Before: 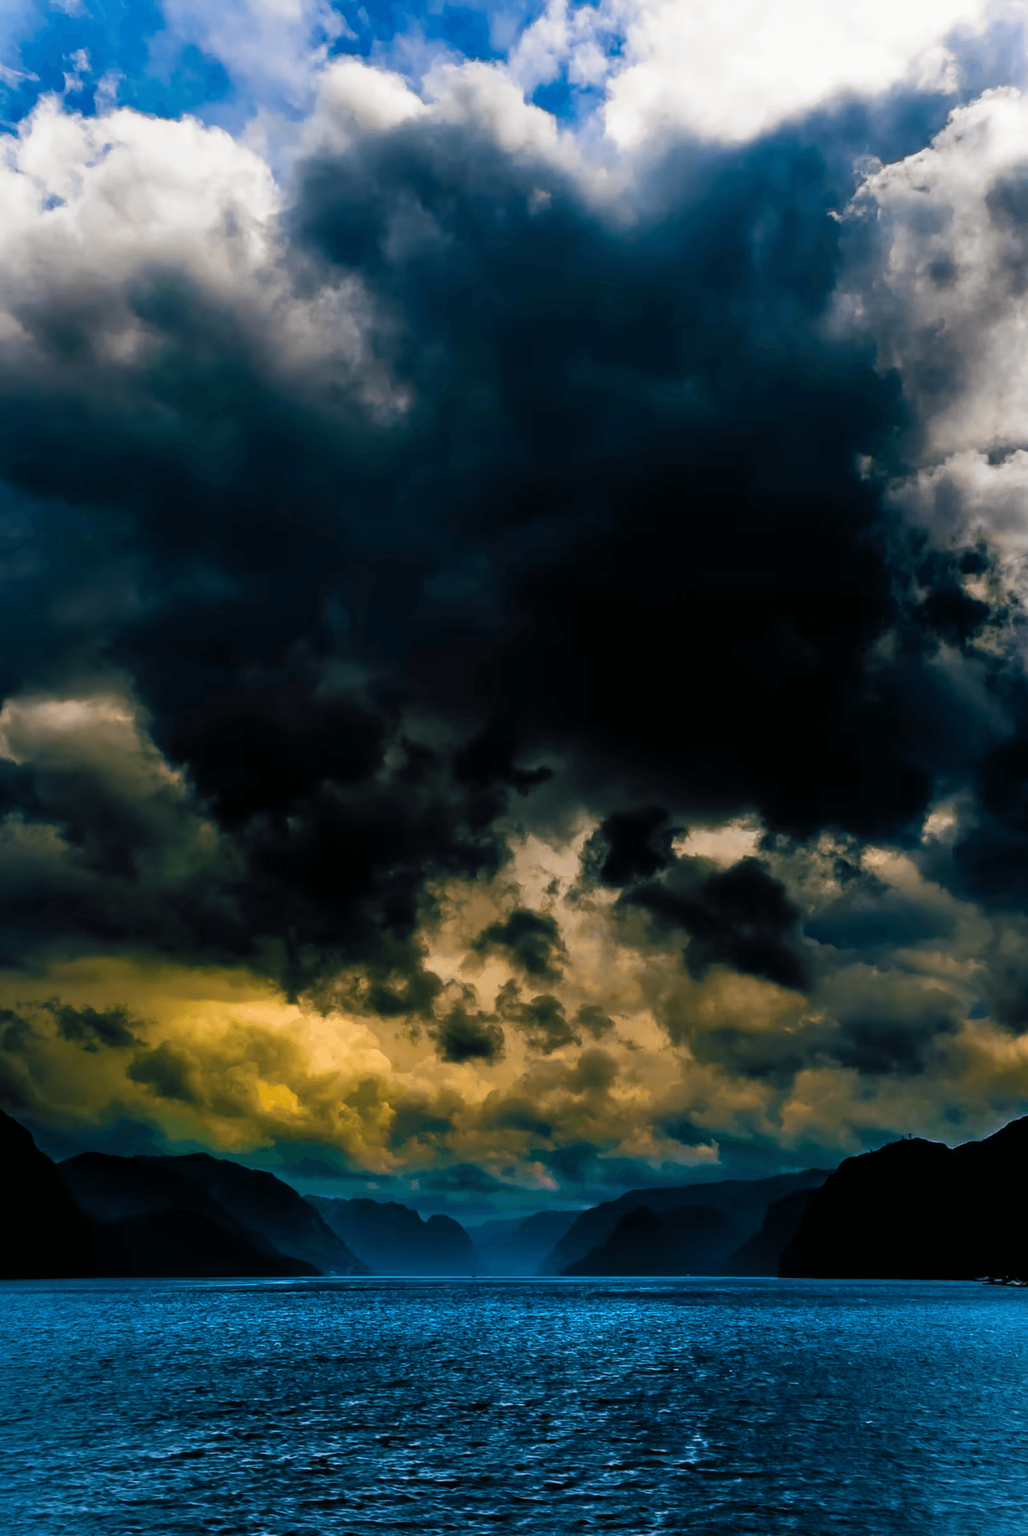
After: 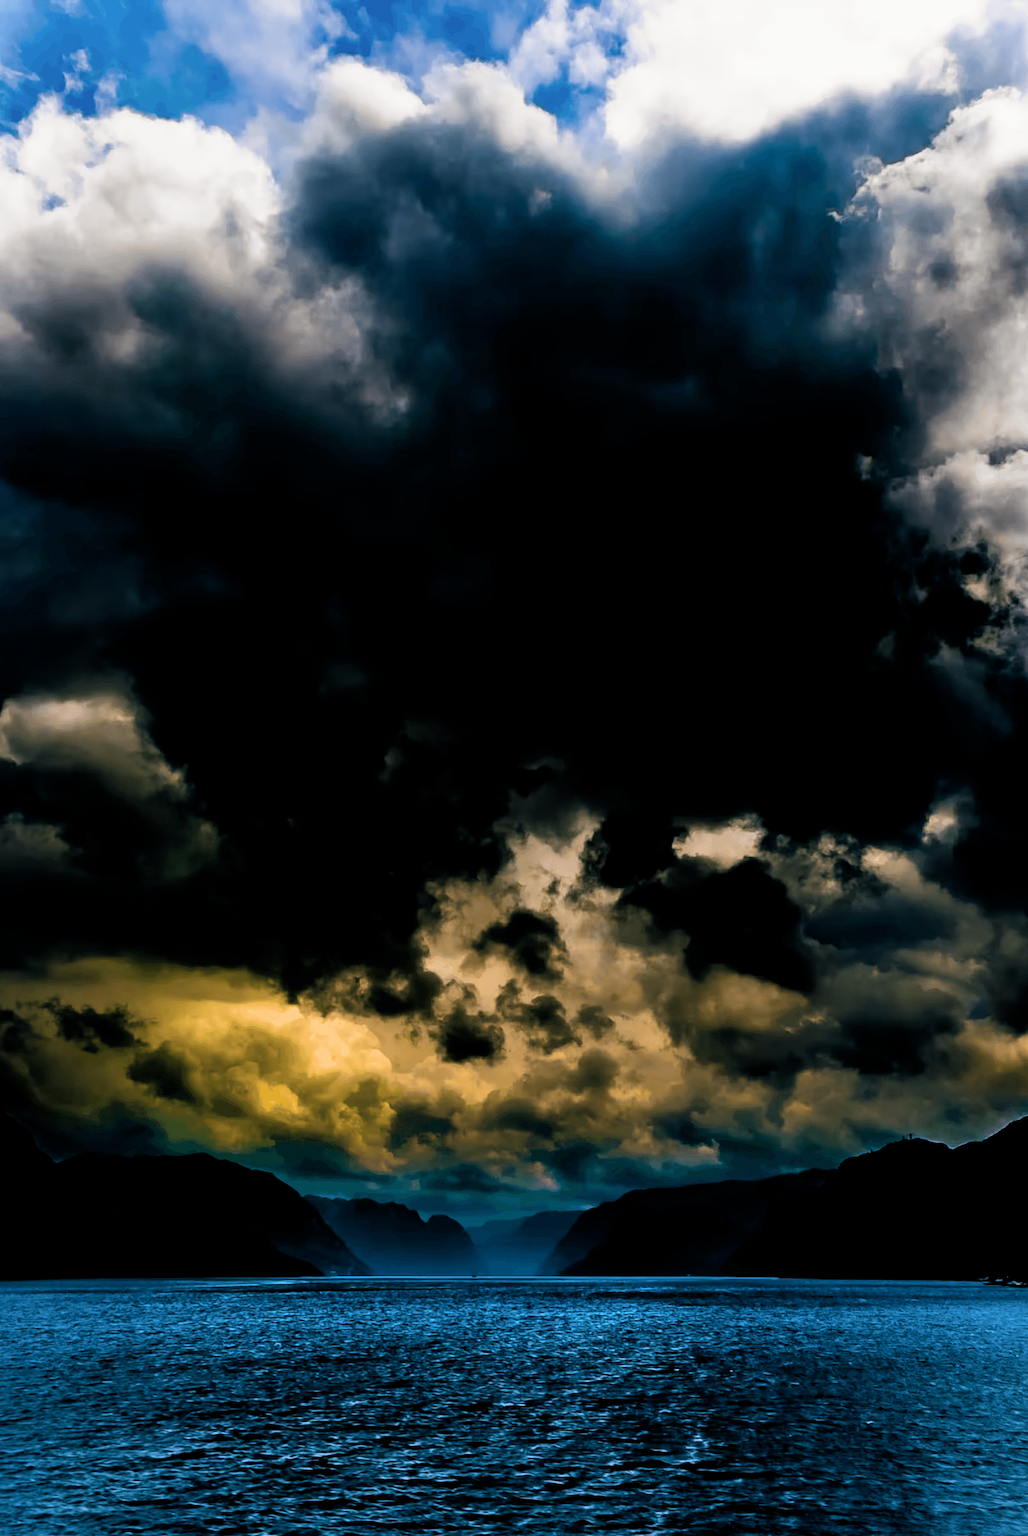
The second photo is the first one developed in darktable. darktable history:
filmic rgb: black relative exposure -6.31 EV, white relative exposure 2.79 EV, threshold 3.02 EV, target black luminance 0%, hardness 4.6, latitude 67.9%, contrast 1.293, shadows ↔ highlights balance -3.49%, color science v6 (2022), enable highlight reconstruction true
